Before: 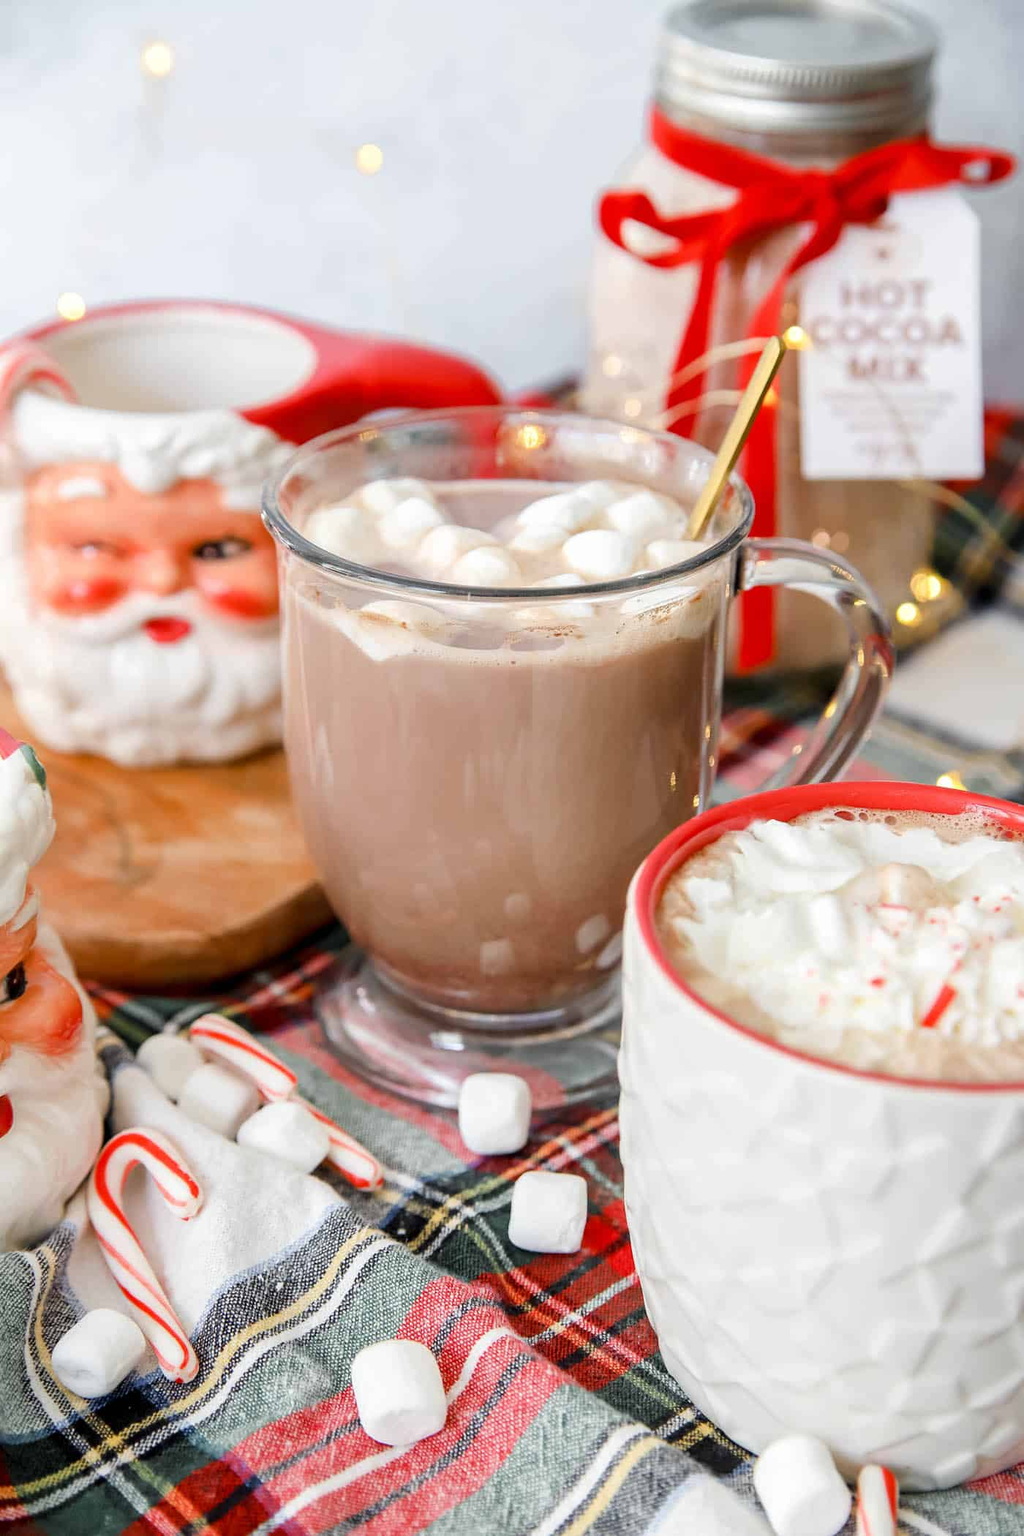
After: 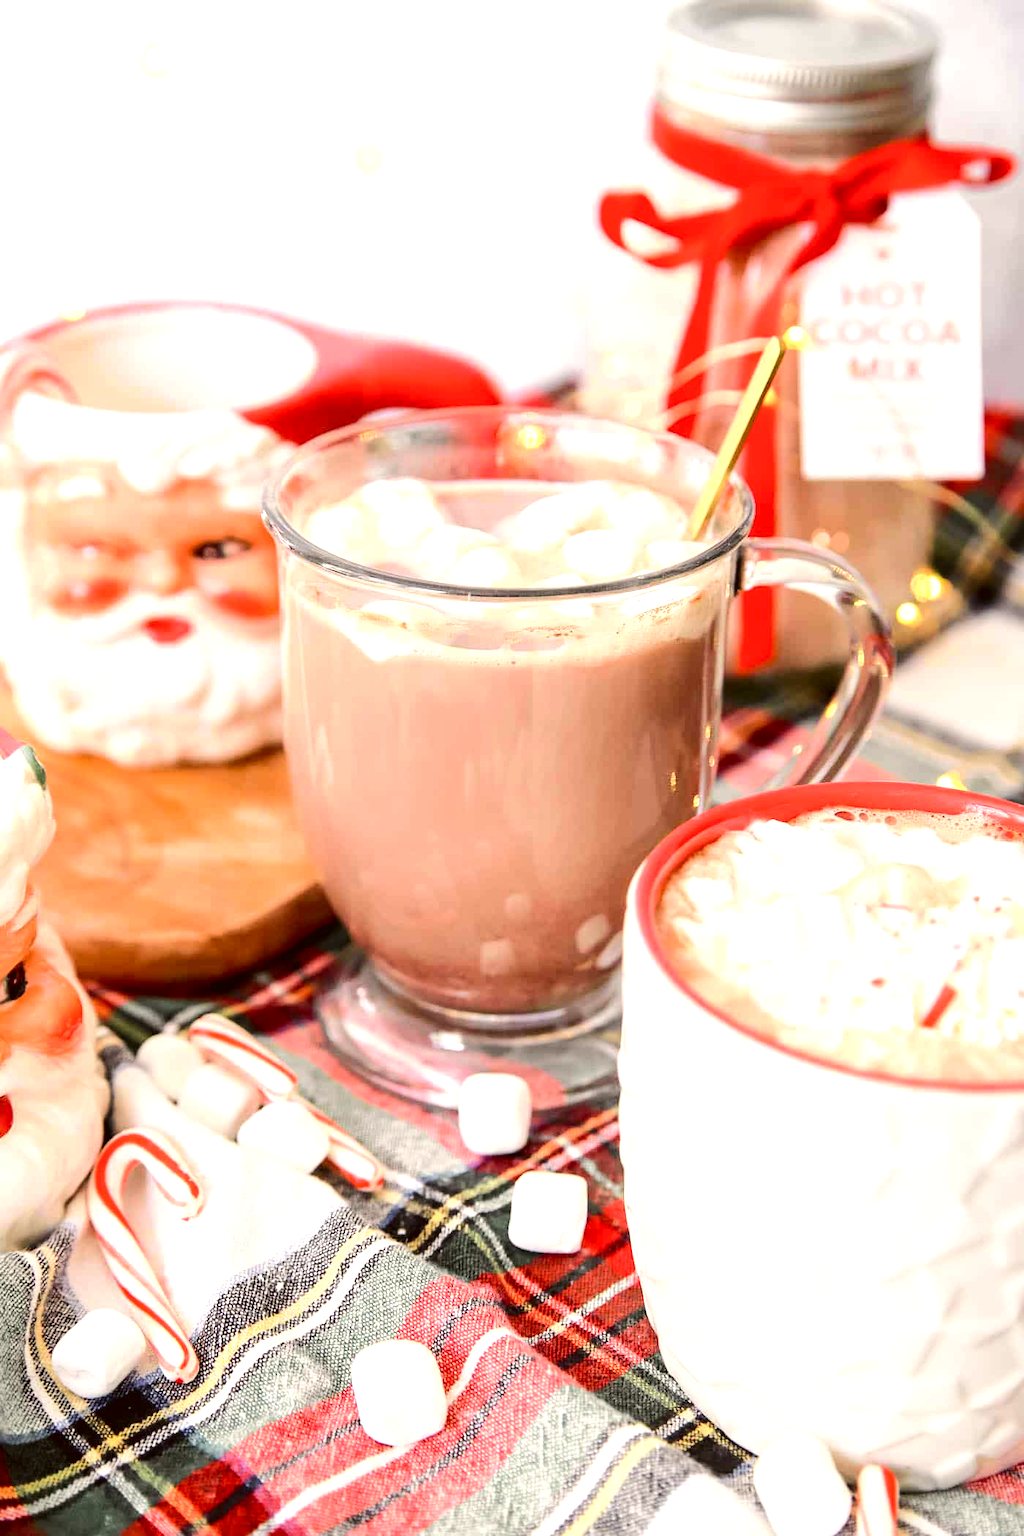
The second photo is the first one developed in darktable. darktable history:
exposure: black level correction 0, exposure 0.7 EV, compensate exposure bias true, compensate highlight preservation false
color correction: highlights a* 6.27, highlights b* 8.19, shadows a* 5.94, shadows b* 7.23, saturation 0.9
tone curve: curves: ch0 [(0, 0.01) (0.037, 0.032) (0.131, 0.108) (0.275, 0.256) (0.483, 0.512) (0.61, 0.665) (0.696, 0.742) (0.792, 0.819) (0.911, 0.925) (0.997, 0.995)]; ch1 [(0, 0) (0.308, 0.29) (0.425, 0.411) (0.492, 0.488) (0.505, 0.503) (0.527, 0.531) (0.568, 0.594) (0.683, 0.702) (0.746, 0.77) (1, 1)]; ch2 [(0, 0) (0.246, 0.233) (0.36, 0.352) (0.415, 0.415) (0.485, 0.487) (0.502, 0.504) (0.525, 0.523) (0.539, 0.553) (0.587, 0.594) (0.636, 0.652) (0.711, 0.729) (0.845, 0.855) (0.998, 0.977)], color space Lab, independent channels, preserve colors none
